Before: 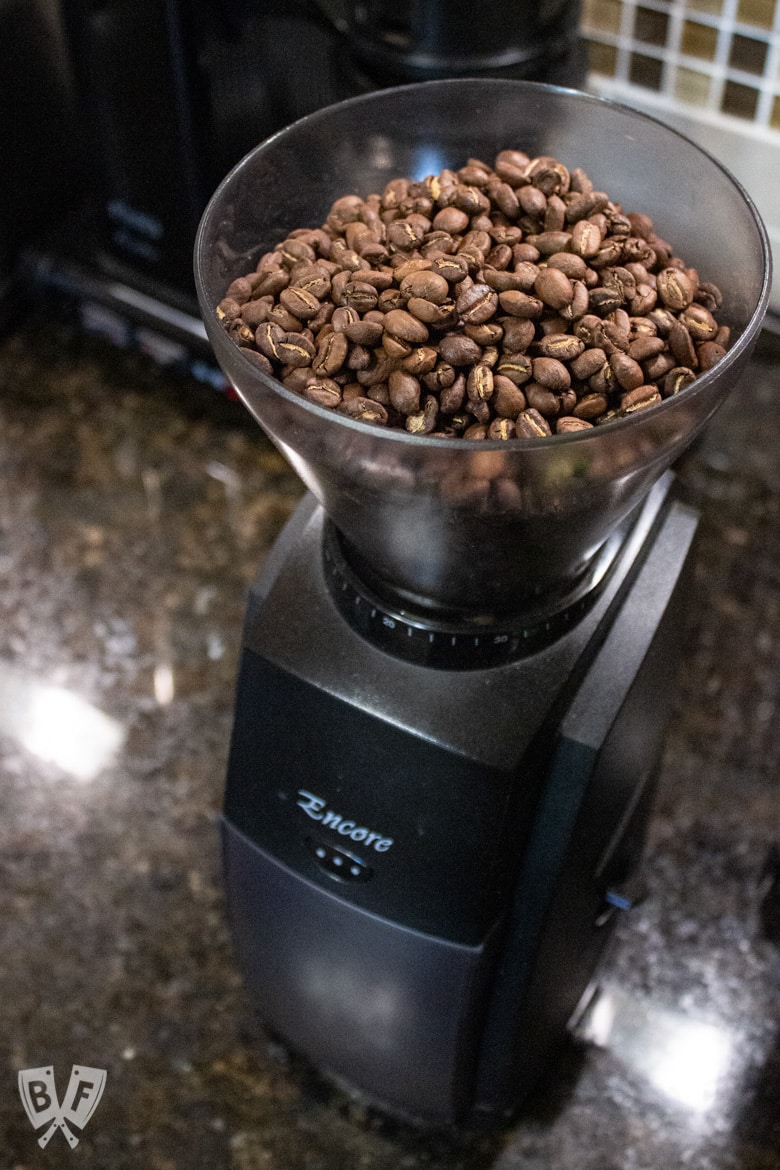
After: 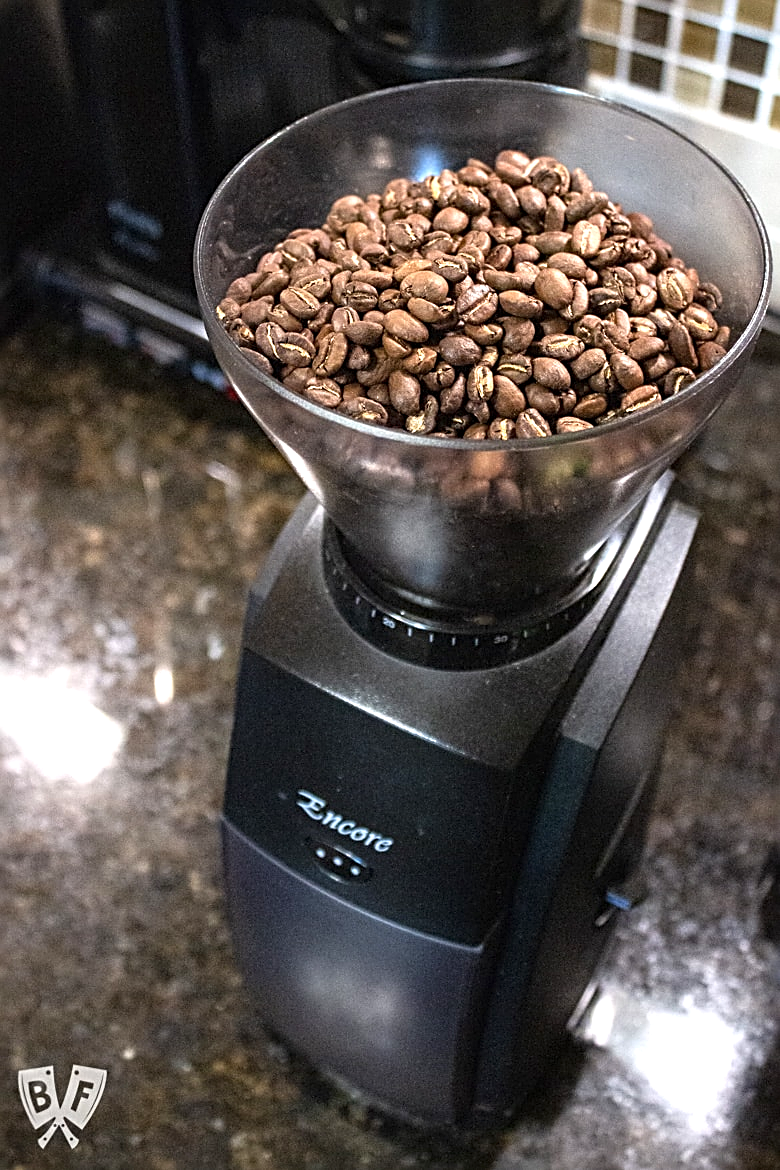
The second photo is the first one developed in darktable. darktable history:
exposure: black level correction 0, exposure 0.7 EV, compensate exposure bias true, compensate highlight preservation false
sharpen: radius 2.531, amount 0.628
shadows and highlights: shadows -10, white point adjustment 1.5, highlights 10
